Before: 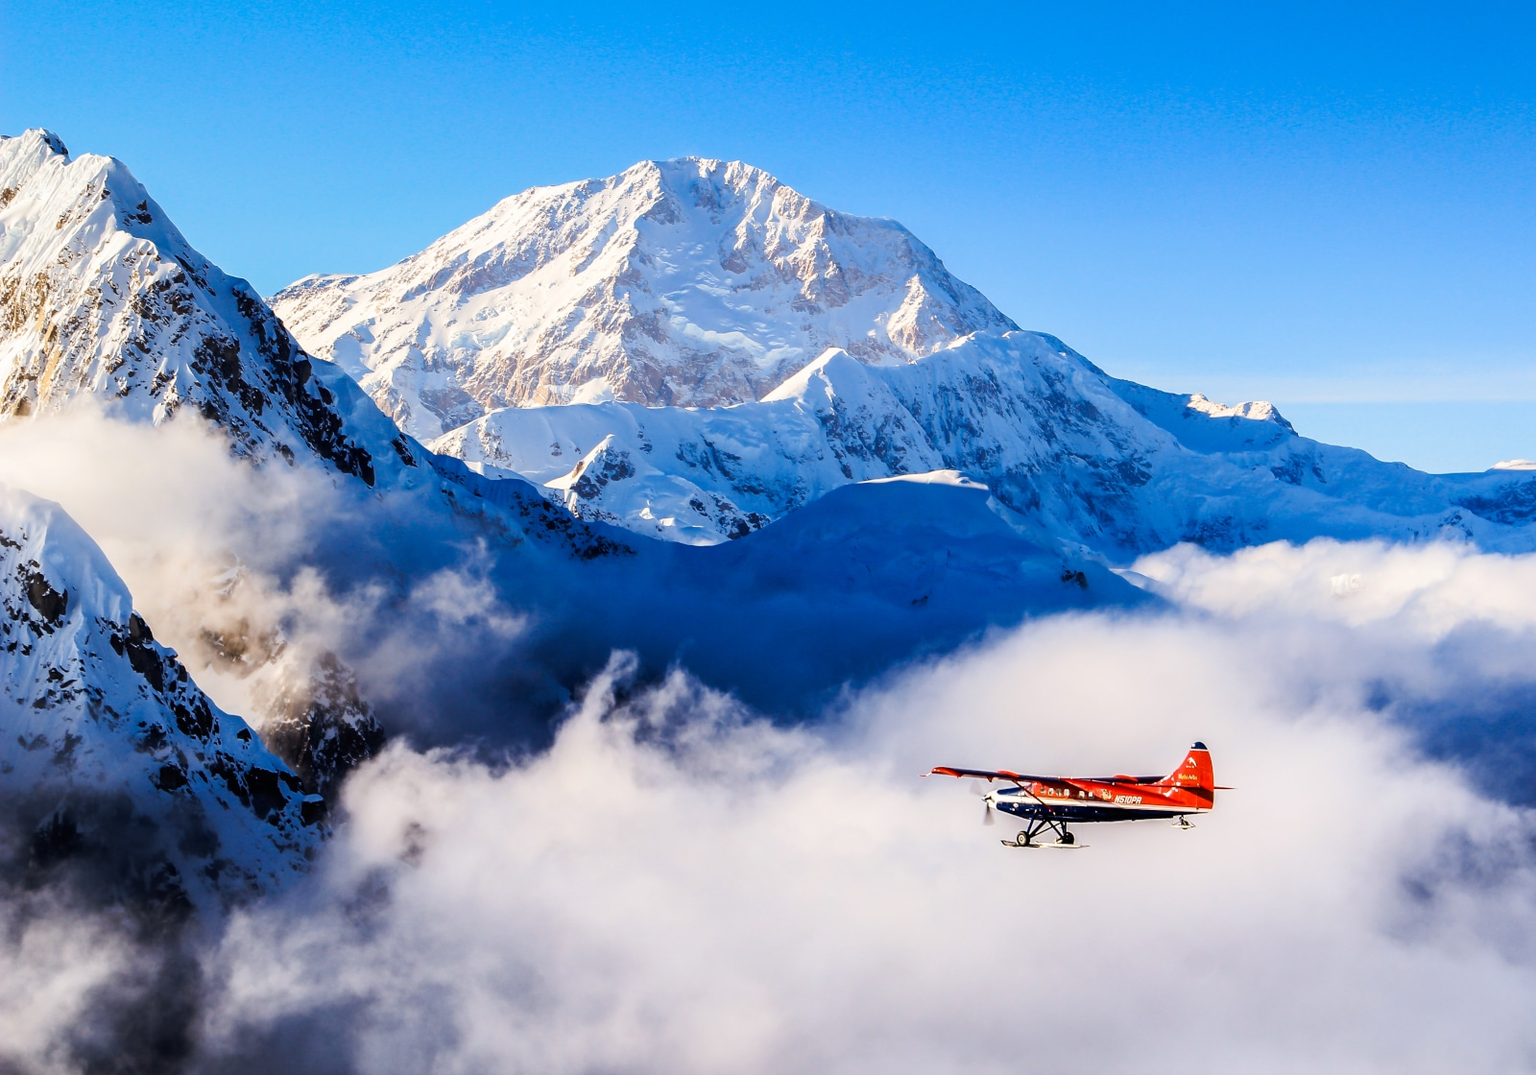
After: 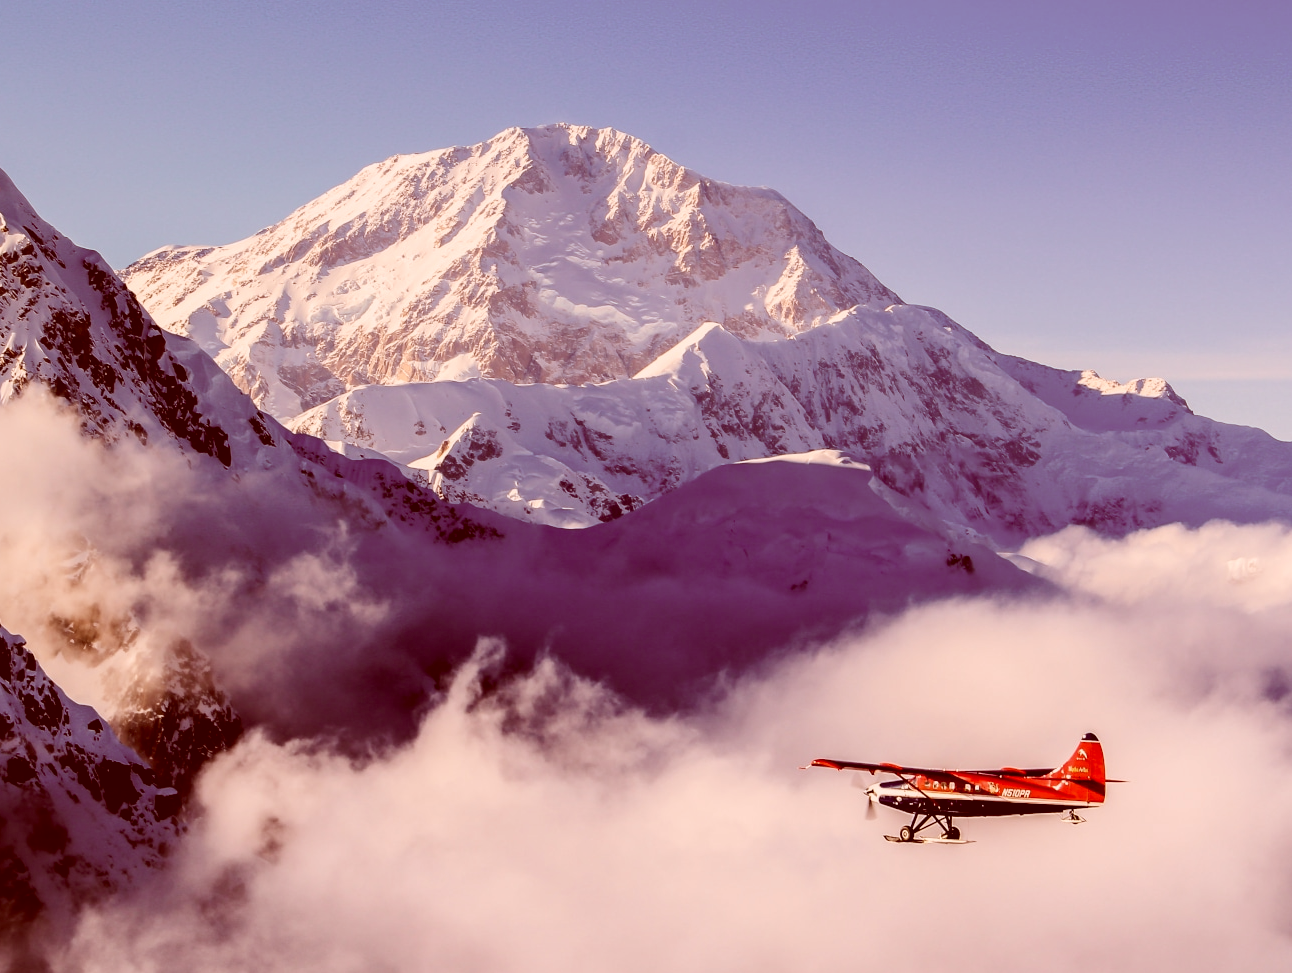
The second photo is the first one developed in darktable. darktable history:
crop: left 9.939%, top 3.591%, right 9.301%, bottom 9.492%
exposure: exposure -0.155 EV, compensate exposure bias true, compensate highlight preservation false
color correction: highlights a* 9.24, highlights b* 8.92, shadows a* 39.96, shadows b* 39.48, saturation 0.789
